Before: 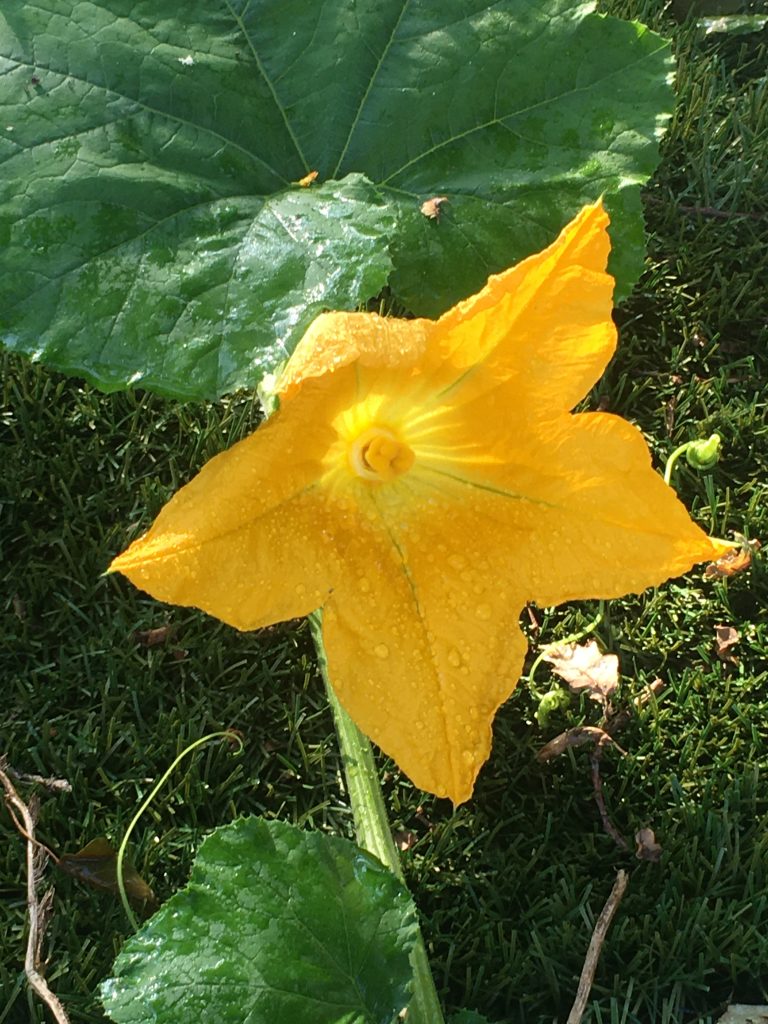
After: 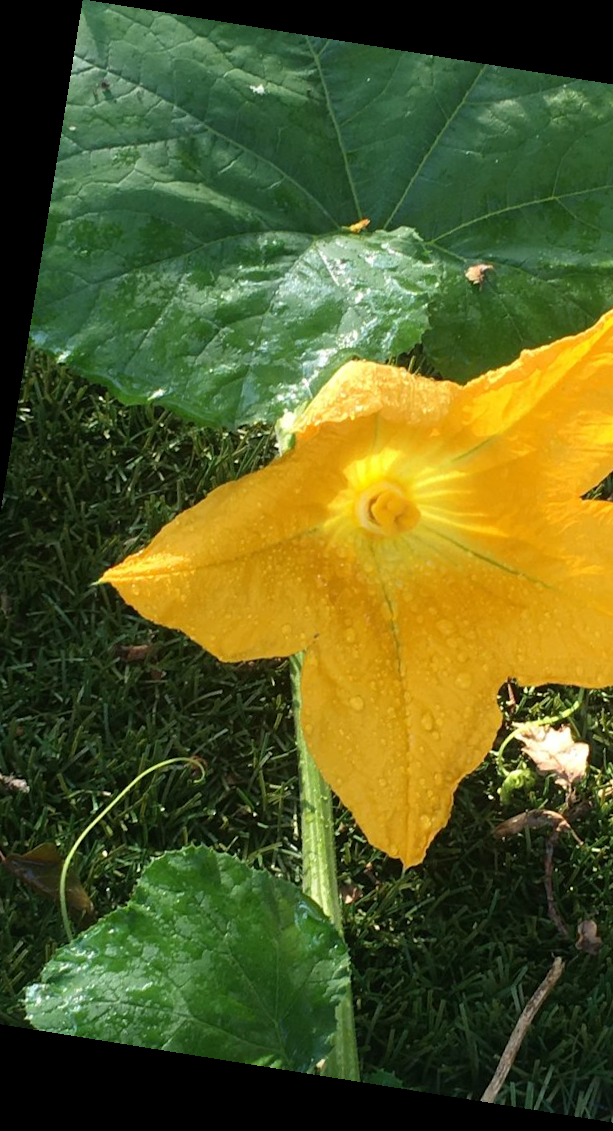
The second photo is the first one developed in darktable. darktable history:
crop and rotate: left 8.786%, right 24.548%
rotate and perspective: rotation 9.12°, automatic cropping off
